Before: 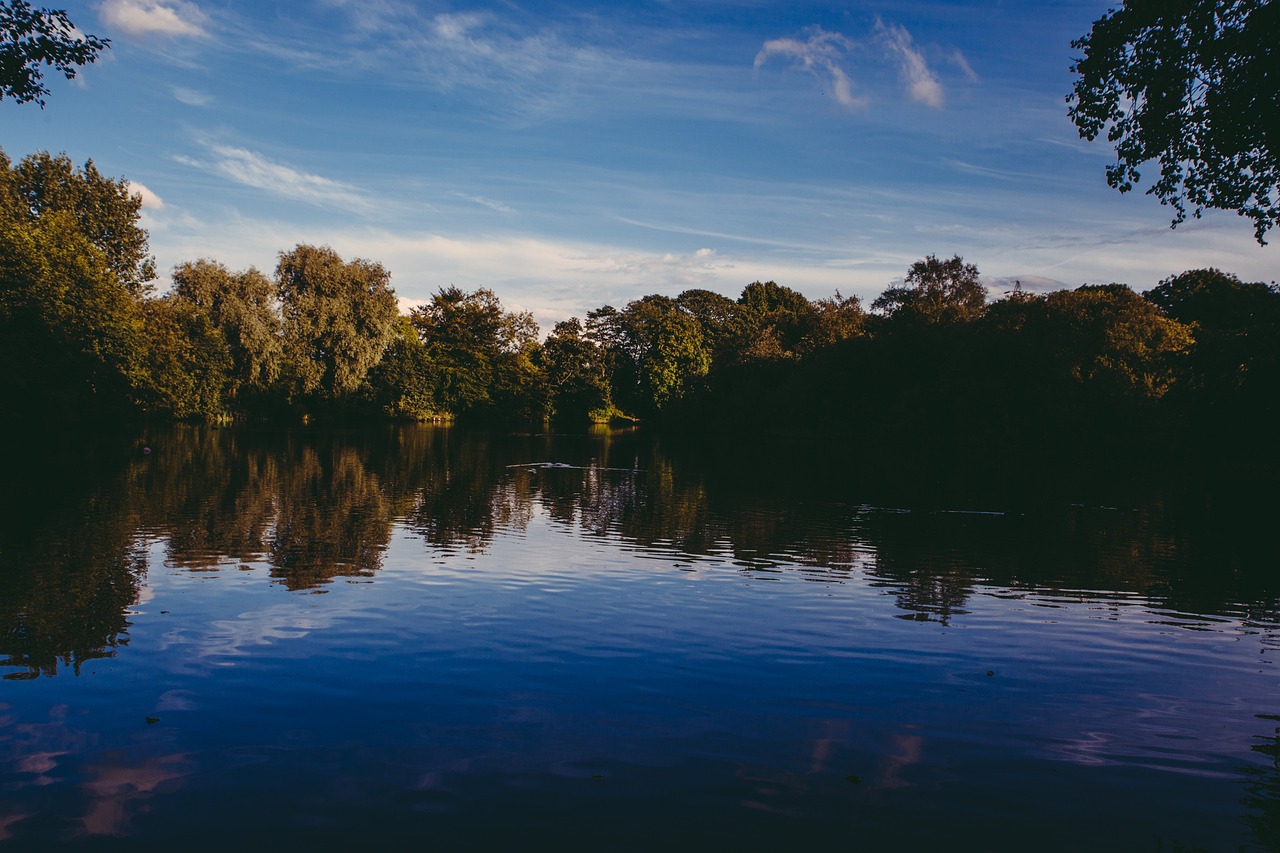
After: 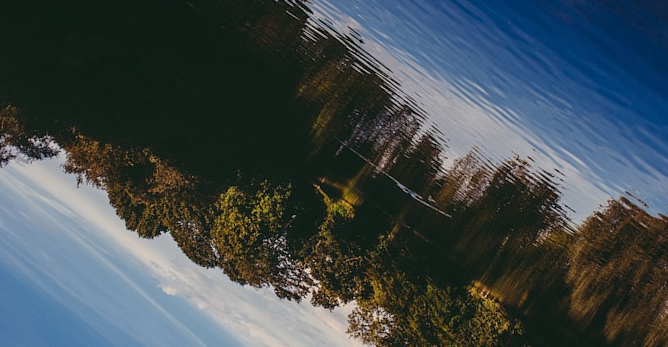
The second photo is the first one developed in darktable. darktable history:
local contrast: detail 110%
crop and rotate: angle 147.26°, left 9.182%, top 15.597%, right 4.504%, bottom 17.085%
